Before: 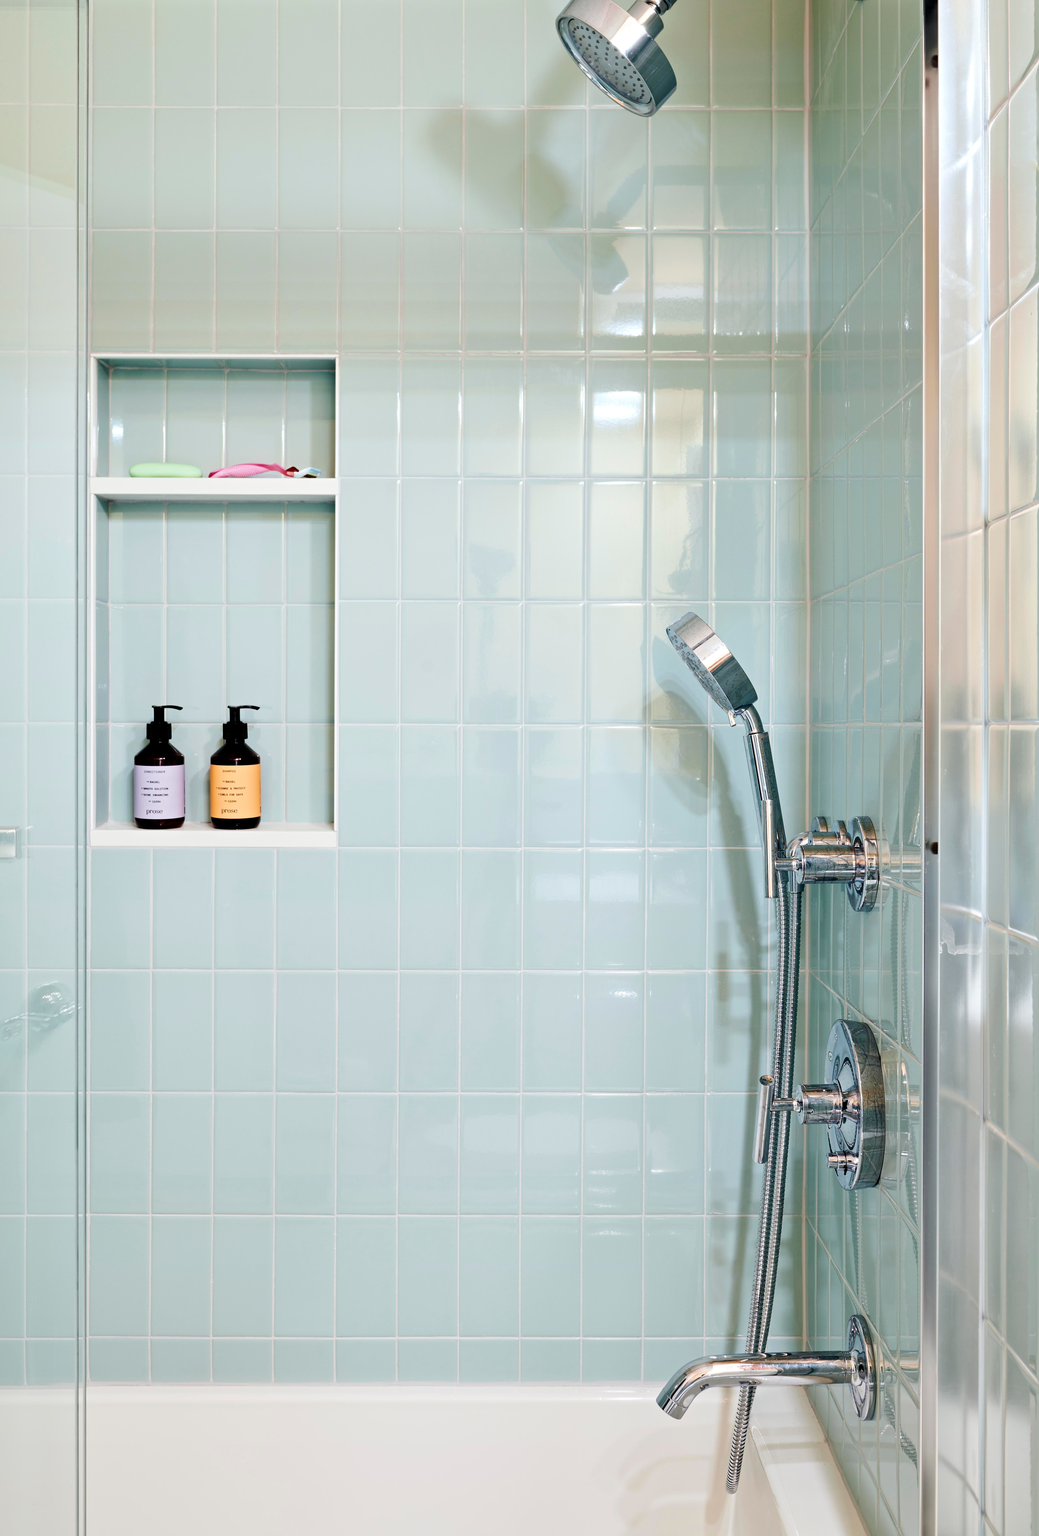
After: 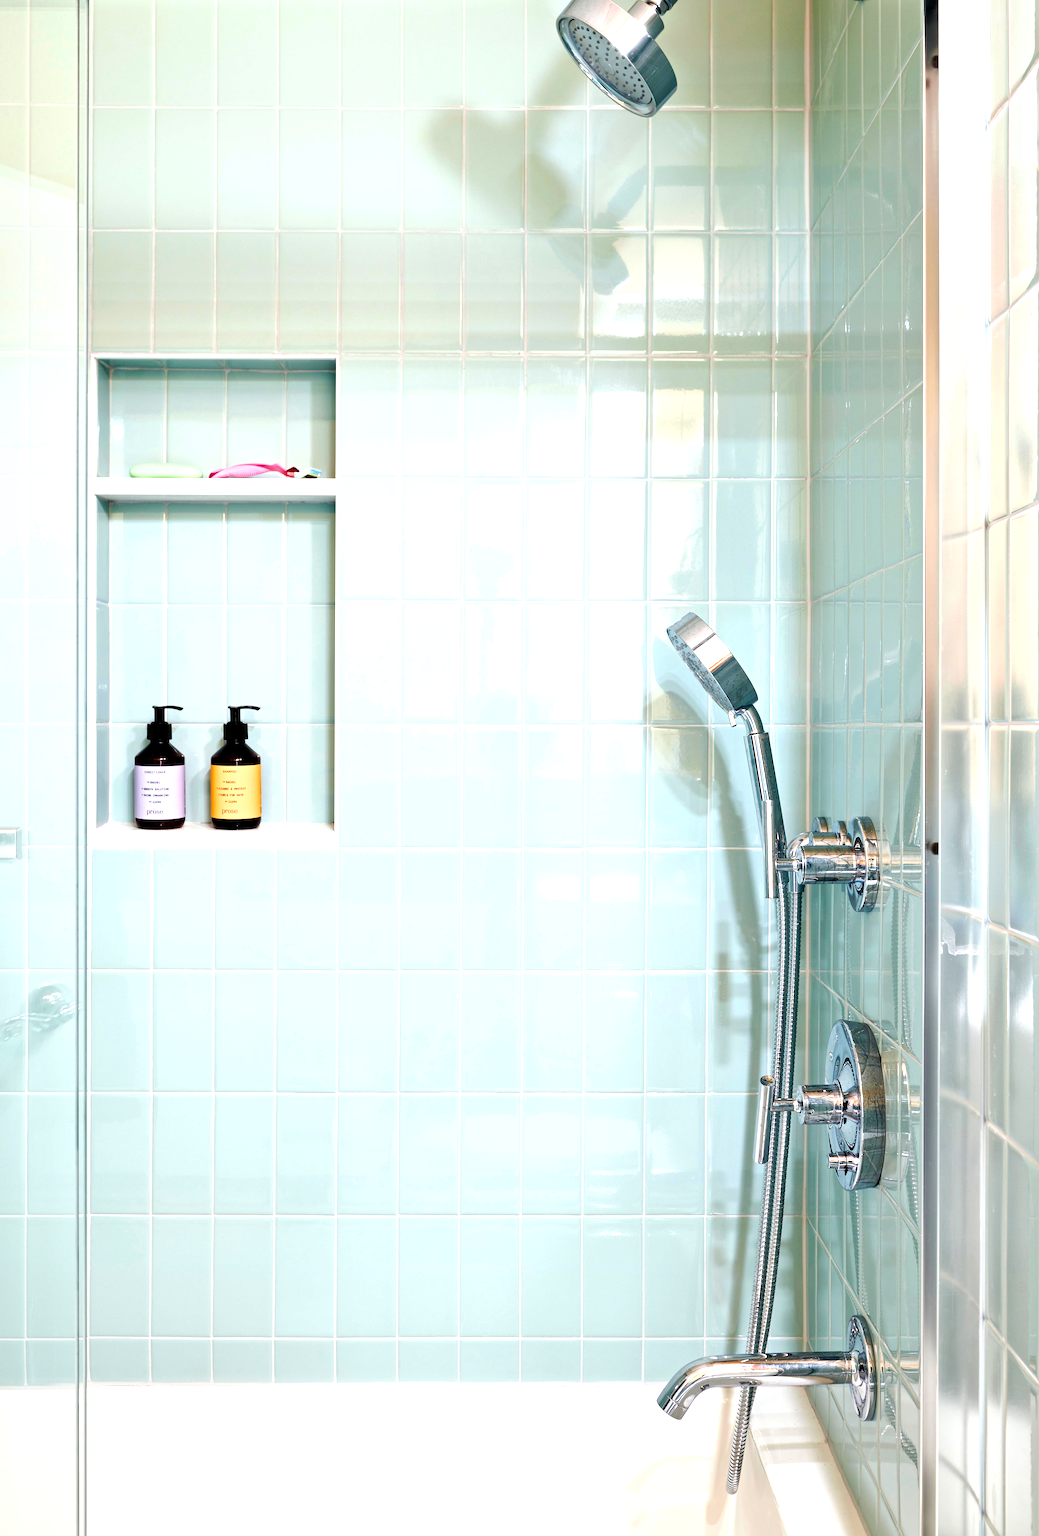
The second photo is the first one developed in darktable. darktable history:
color balance rgb: perceptual saturation grading › global saturation 10.494%, perceptual brilliance grading › global brilliance 18.279%
shadows and highlights: shadows 25.49, highlights -24.73
